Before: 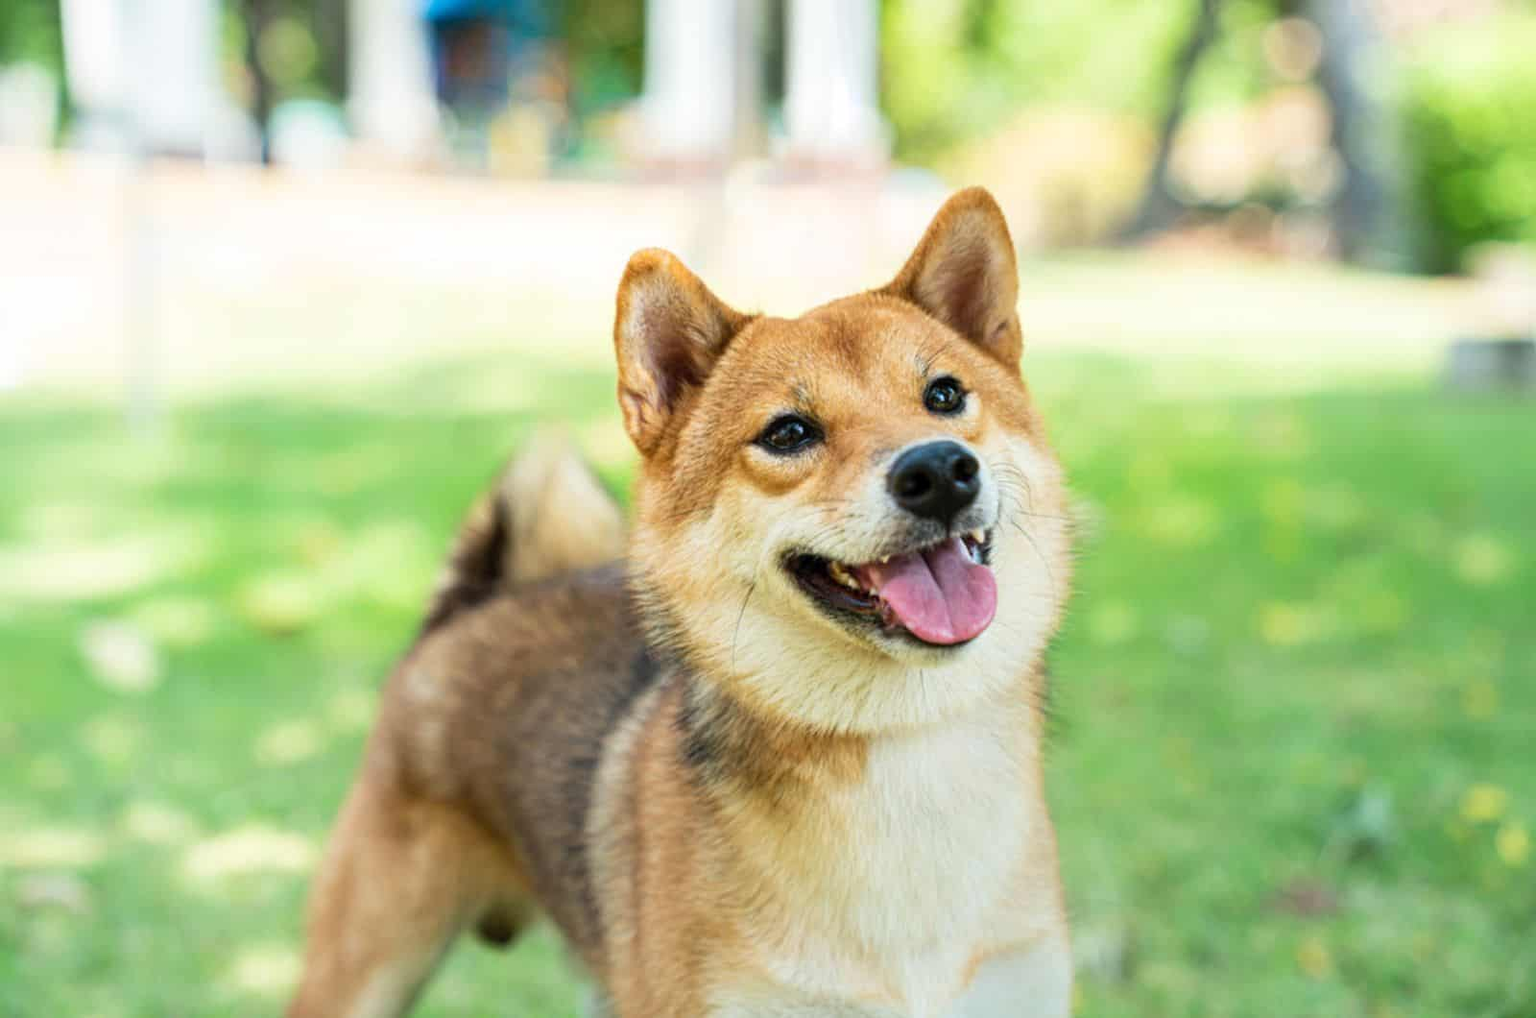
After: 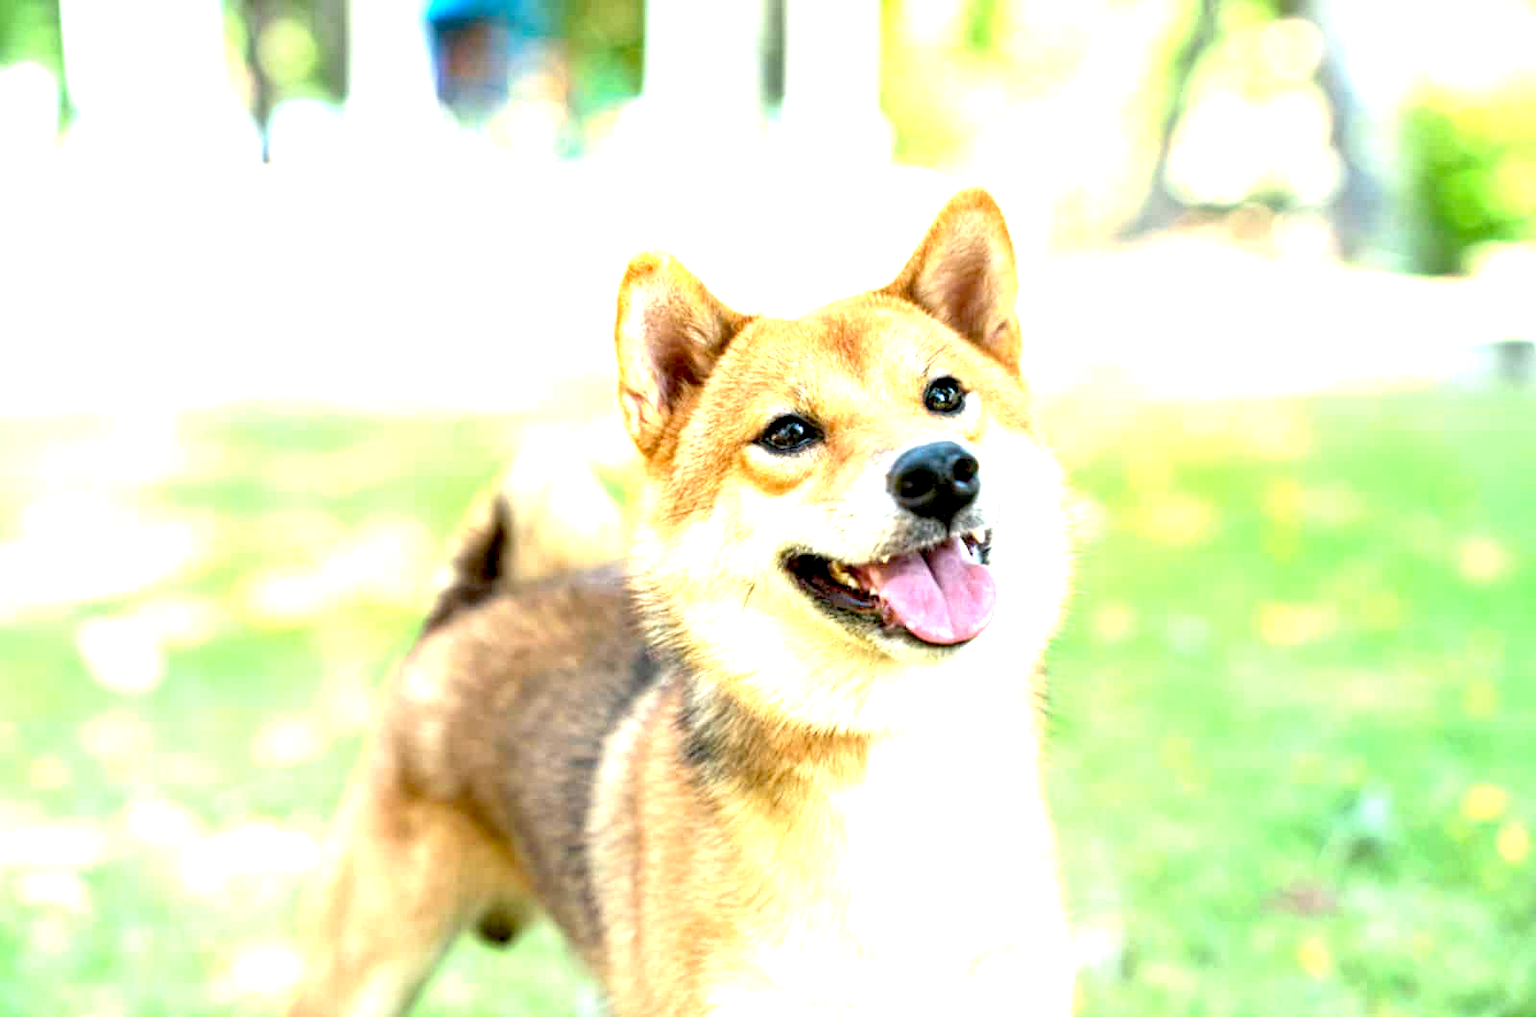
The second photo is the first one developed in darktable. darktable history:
exposure: black level correction 0.009, exposure 1.415 EV, compensate highlight preservation false
